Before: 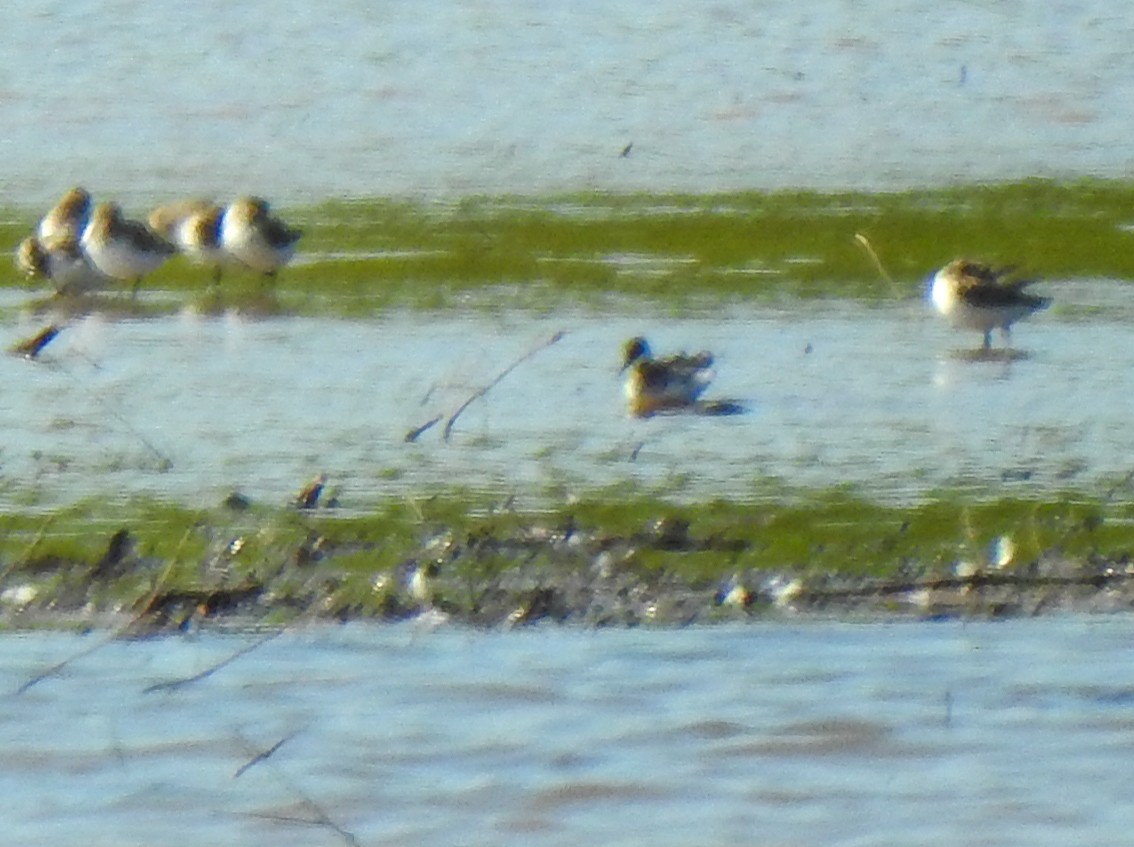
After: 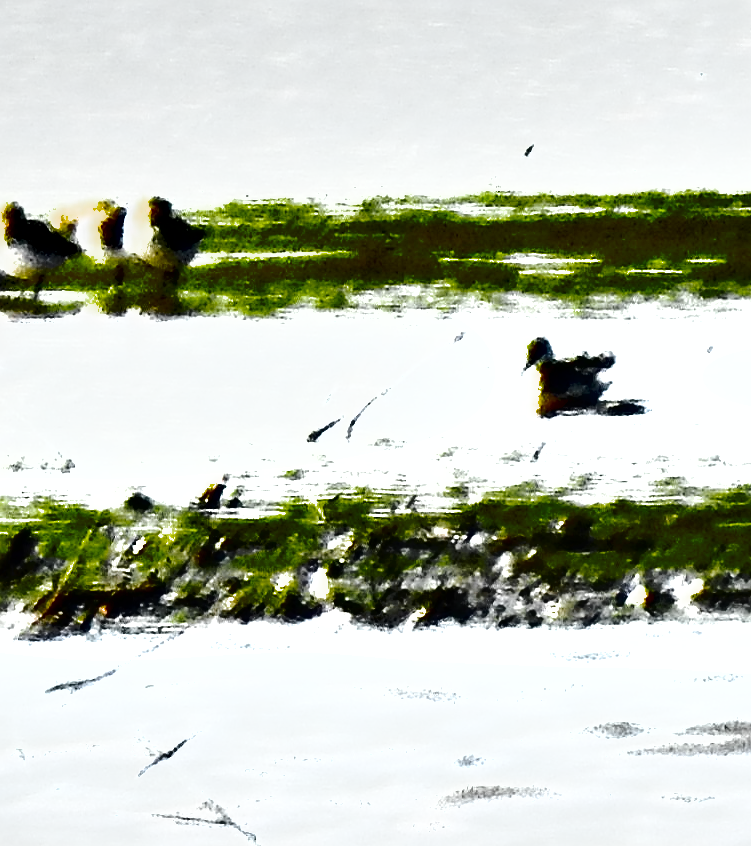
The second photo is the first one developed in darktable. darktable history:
color balance rgb: perceptual saturation grading › global saturation 19.83%, global vibrance 9.662%
color zones: curves: ch0 [(0.004, 0.388) (0.125, 0.392) (0.25, 0.404) (0.375, 0.5) (0.5, 0.5) (0.625, 0.5) (0.75, 0.5) (0.875, 0.5)]; ch1 [(0, 0.5) (0.125, 0.5) (0.25, 0.5) (0.375, 0.124) (0.524, 0.124) (0.645, 0.128) (0.789, 0.132) (0.914, 0.096) (0.998, 0.068)]
crop and rotate: left 8.799%, right 24.956%
exposure: black level correction 0.002, exposure 1.993 EV, compensate highlight preservation false
sharpen: radius 2.21, amount 0.388, threshold 0.103
shadows and highlights: shadows 20.82, highlights -81.36, soften with gaussian
tone curve: curves: ch0 [(0, 0.021) (0.049, 0.044) (0.152, 0.14) (0.328, 0.377) (0.473, 0.543) (0.641, 0.705) (0.85, 0.894) (1, 0.969)]; ch1 [(0, 0) (0.302, 0.331) (0.433, 0.432) (0.472, 0.47) (0.502, 0.503) (0.527, 0.521) (0.564, 0.58) (0.614, 0.626) (0.677, 0.701) (0.859, 0.885) (1, 1)]; ch2 [(0, 0) (0.33, 0.301) (0.447, 0.44) (0.487, 0.496) (0.502, 0.516) (0.535, 0.563) (0.565, 0.593) (0.608, 0.638) (1, 1)], preserve colors none
